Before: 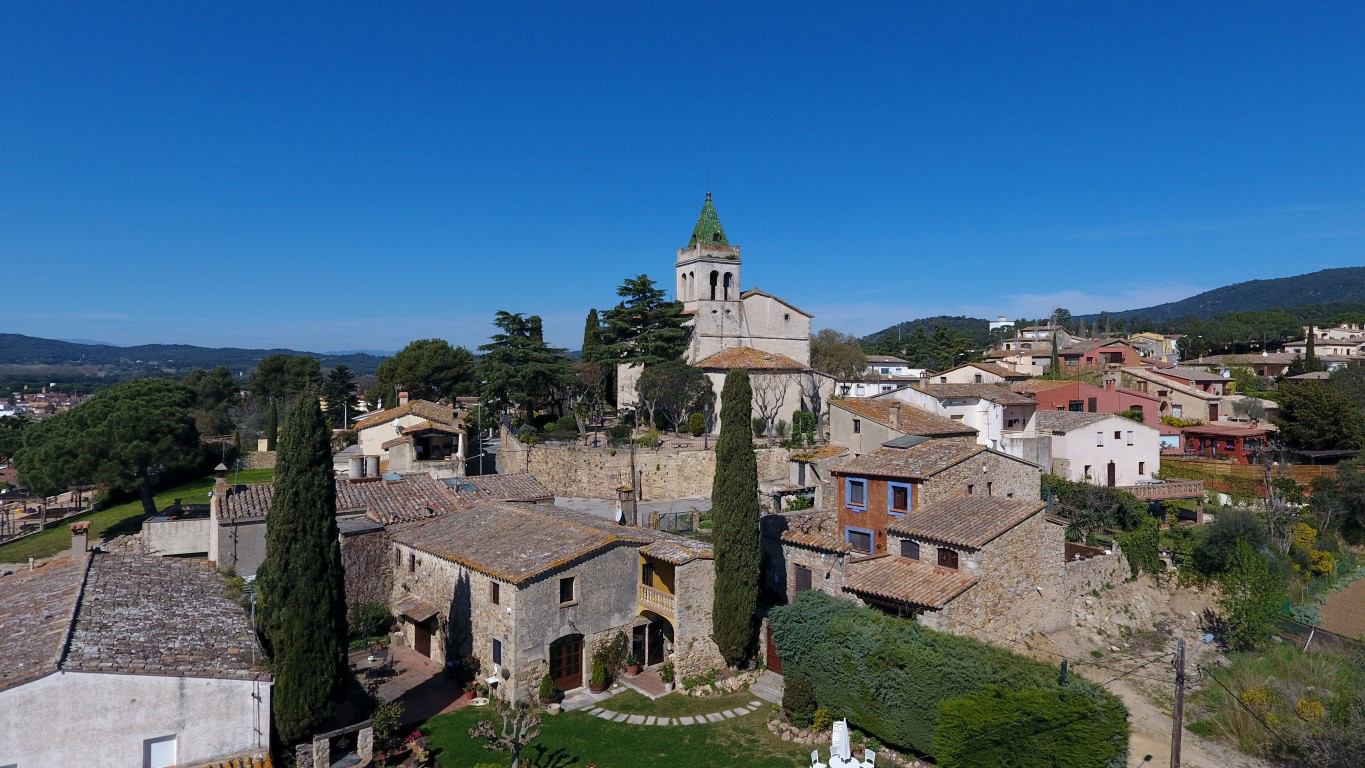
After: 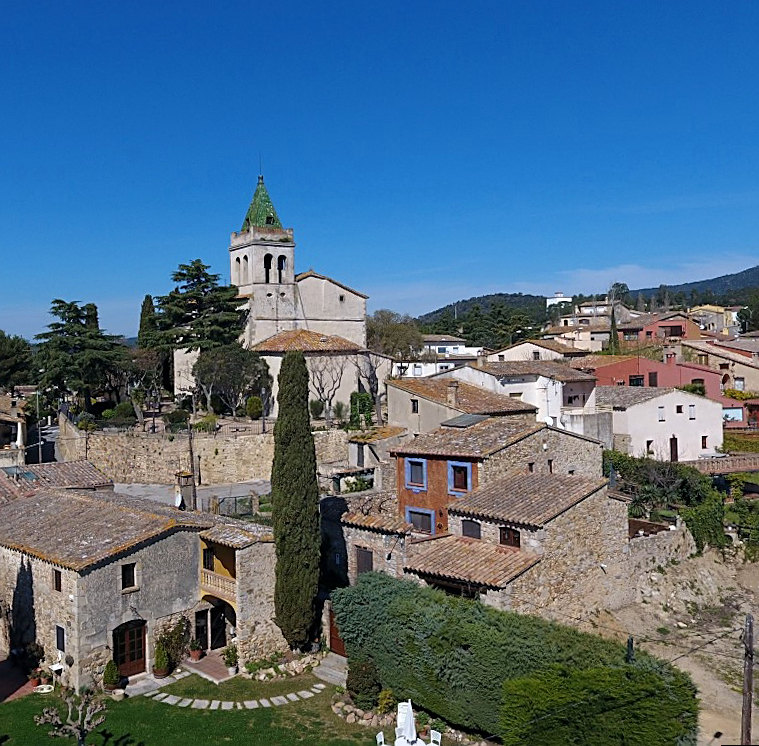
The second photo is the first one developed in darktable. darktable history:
crop: left 31.458%, top 0%, right 11.876%
sharpen: on, module defaults
exposure: exposure 0.078 EV, compensate highlight preservation false
rotate and perspective: rotation -1.32°, lens shift (horizontal) -0.031, crop left 0.015, crop right 0.985, crop top 0.047, crop bottom 0.982
